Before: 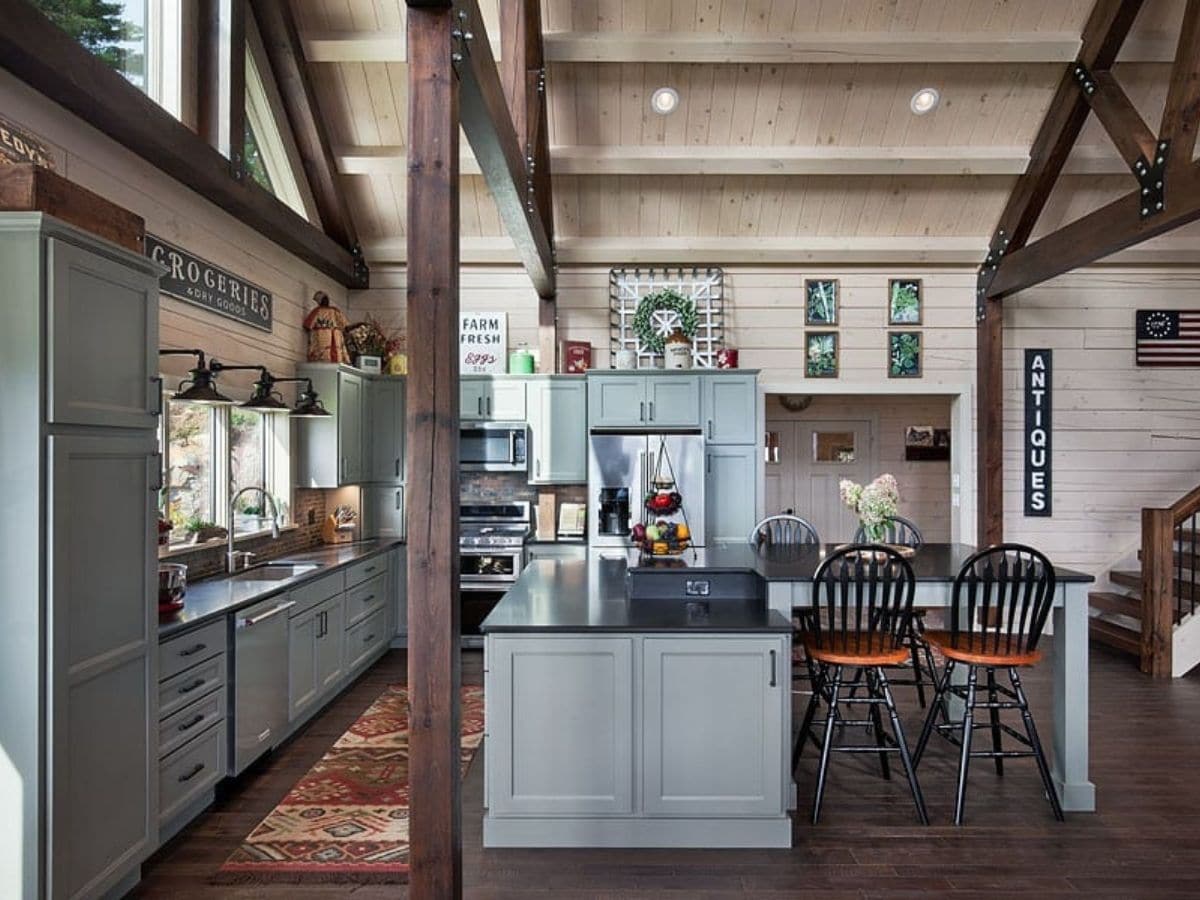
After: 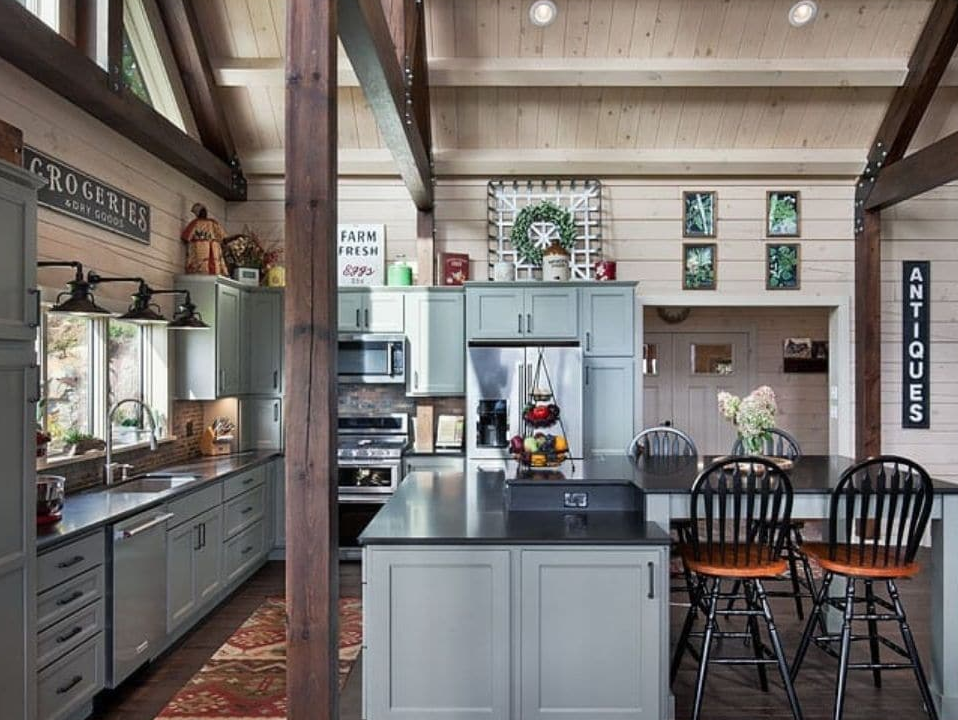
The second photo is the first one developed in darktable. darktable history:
crop and rotate: left 10.246%, top 9.795%, right 9.871%, bottom 10.189%
